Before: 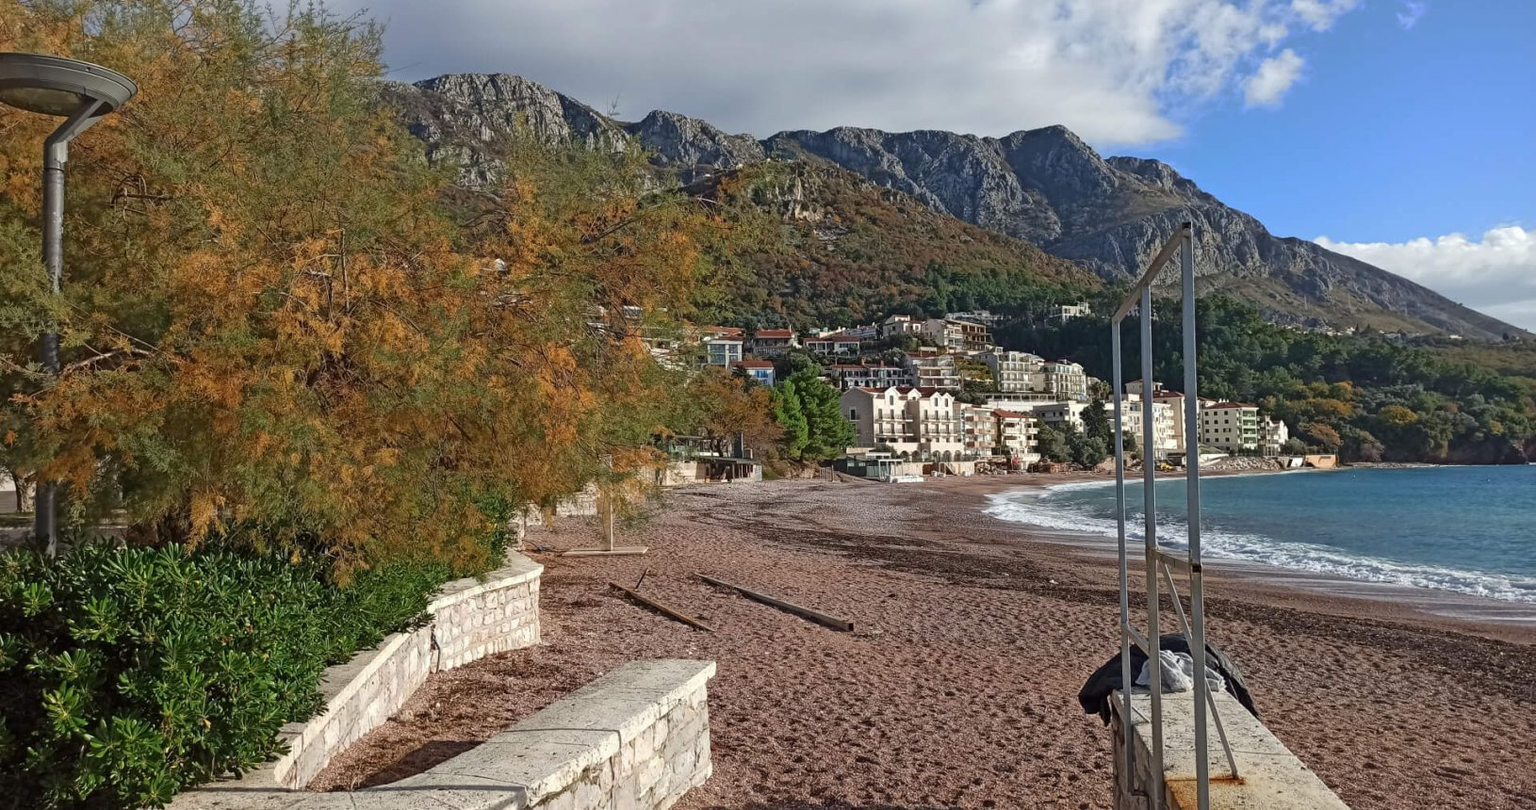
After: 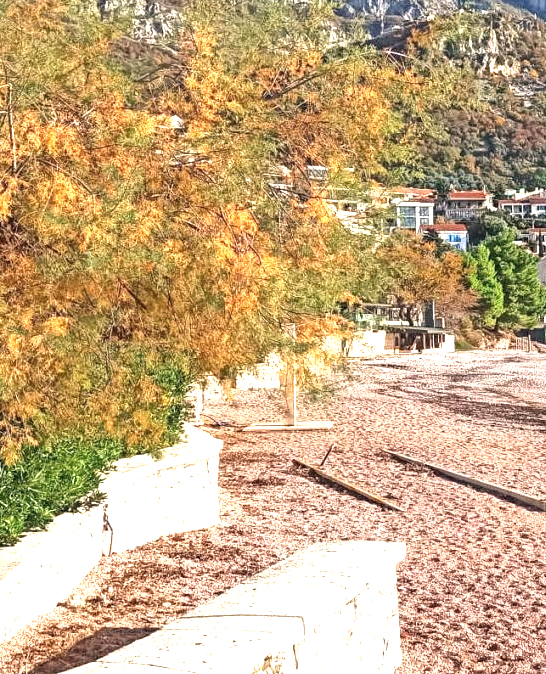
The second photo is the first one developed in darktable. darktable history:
exposure: black level correction 0, exposure 1.9 EV, compensate highlight preservation false
crop and rotate: left 21.77%, top 18.528%, right 44.676%, bottom 2.997%
local contrast: shadows 94%
color balance rgb: shadows lift › hue 87.51°, highlights gain › chroma 1.62%, highlights gain › hue 55.1°, global offset › chroma 0.06%, global offset › hue 253.66°, linear chroma grading › global chroma 0.5%
